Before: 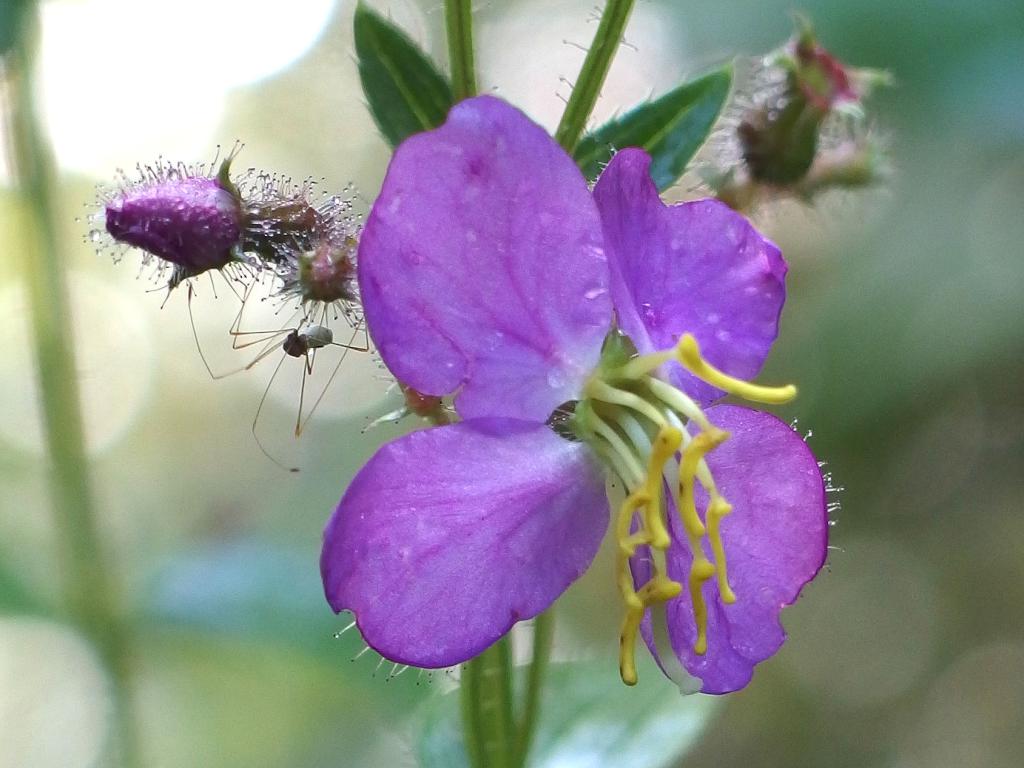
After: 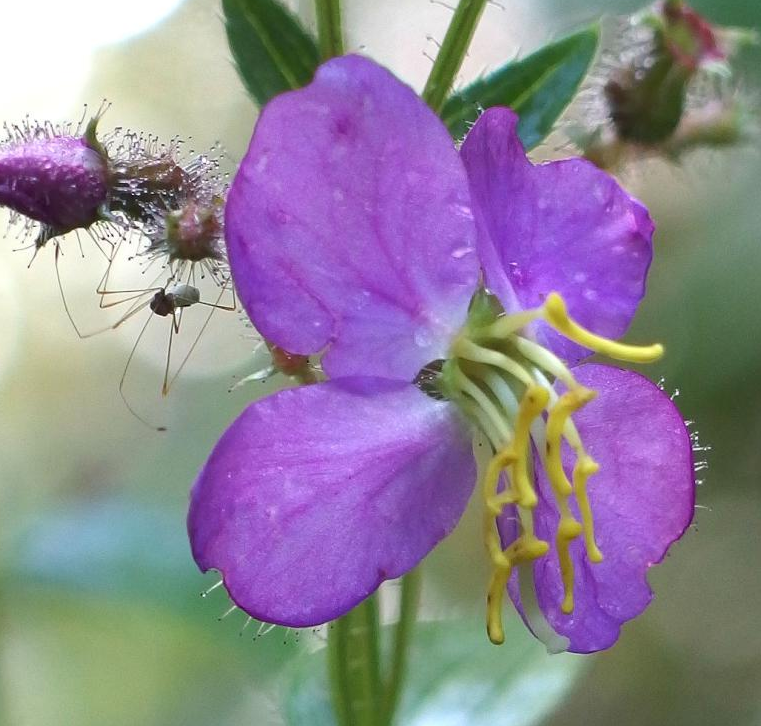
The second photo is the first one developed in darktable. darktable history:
crop and rotate: left 13.055%, top 5.386%, right 12.567%
